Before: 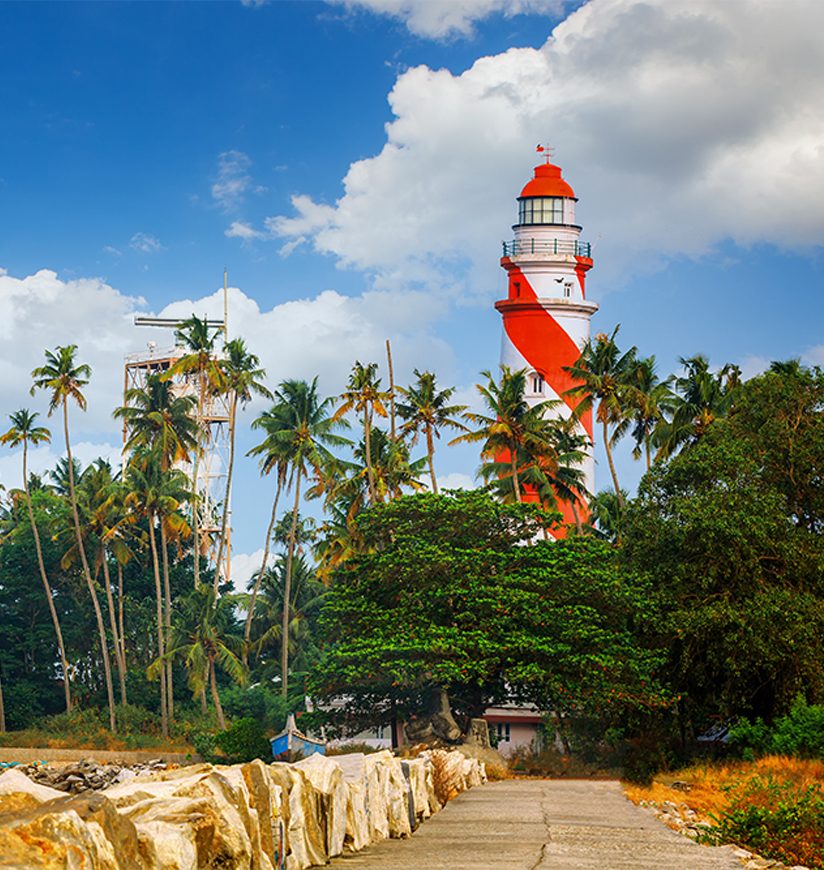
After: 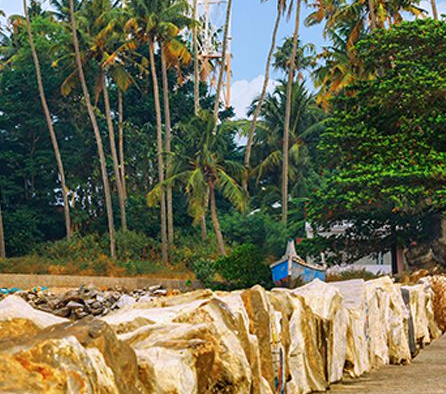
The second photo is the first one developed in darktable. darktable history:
color calibration: gray › normalize channels true, illuminant as shot in camera, x 0.358, y 0.373, temperature 4628.91 K, gamut compression 0.007
crop and rotate: top 54.507%, right 45.816%, bottom 0.189%
